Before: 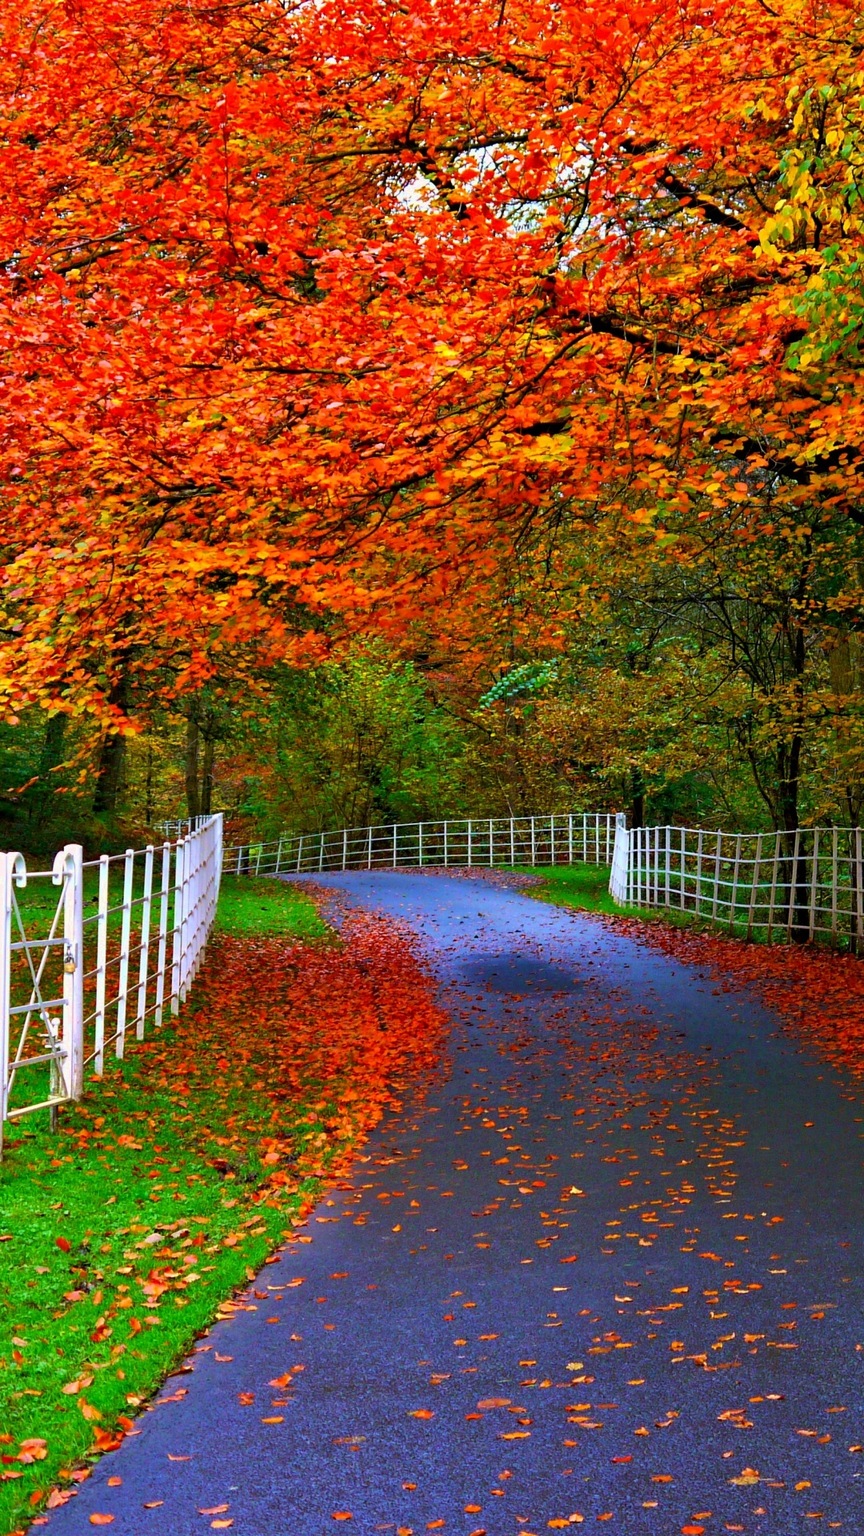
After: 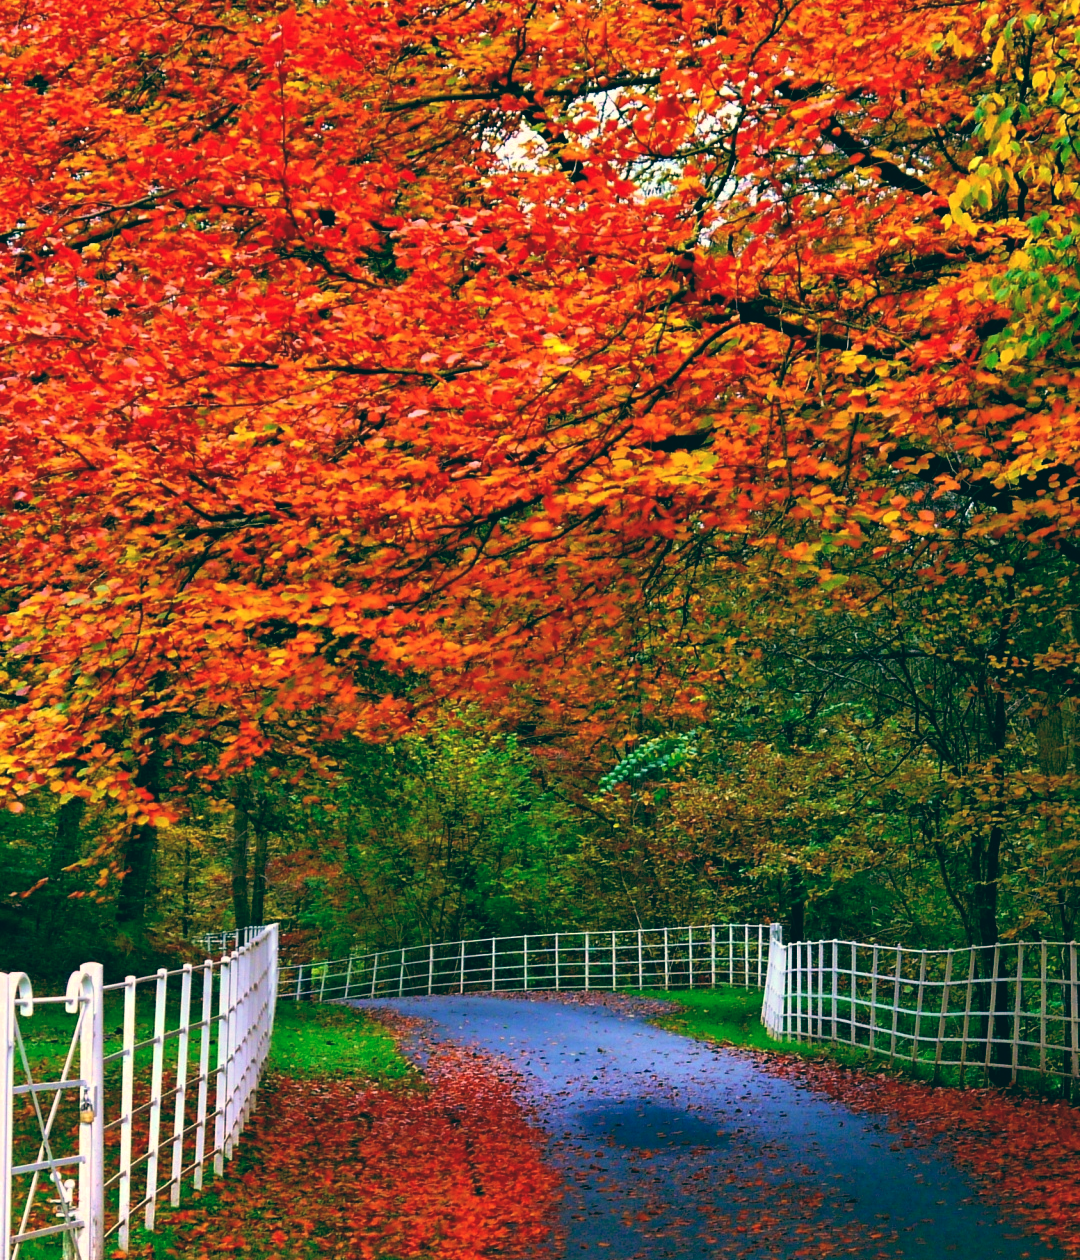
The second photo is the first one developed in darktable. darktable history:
exposure: black level correction 0.001, exposure 0.014 EV, compensate highlight preservation false
crop and rotate: top 4.848%, bottom 29.503%
color balance: lift [1.005, 0.99, 1.007, 1.01], gamma [1, 0.979, 1.011, 1.021], gain [0.923, 1.098, 1.025, 0.902], input saturation 90.45%, contrast 7.73%, output saturation 105.91%
